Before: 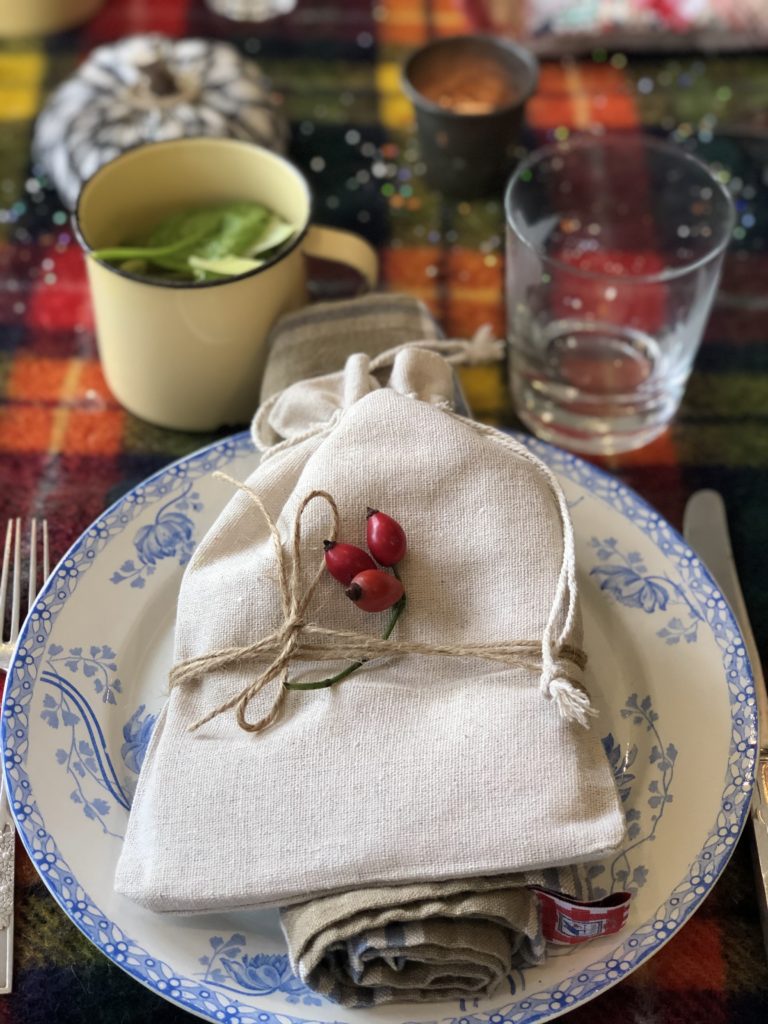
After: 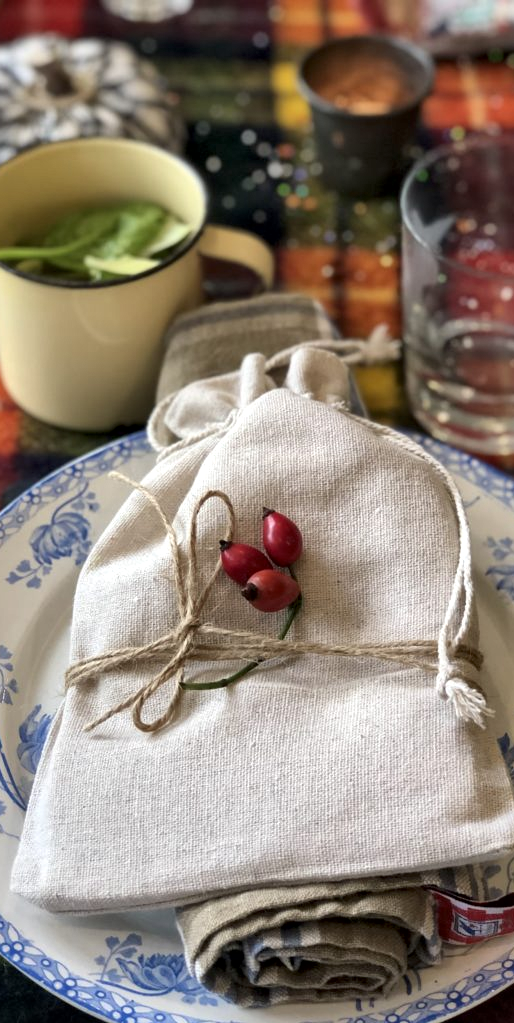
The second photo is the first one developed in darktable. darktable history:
crop and rotate: left 13.543%, right 19.494%
color calibration: illuminant same as pipeline (D50), adaptation XYZ, x 0.346, y 0.358, temperature 5009.44 K
local contrast: mode bilateral grid, contrast 20, coarseness 21, detail 150%, midtone range 0.2
